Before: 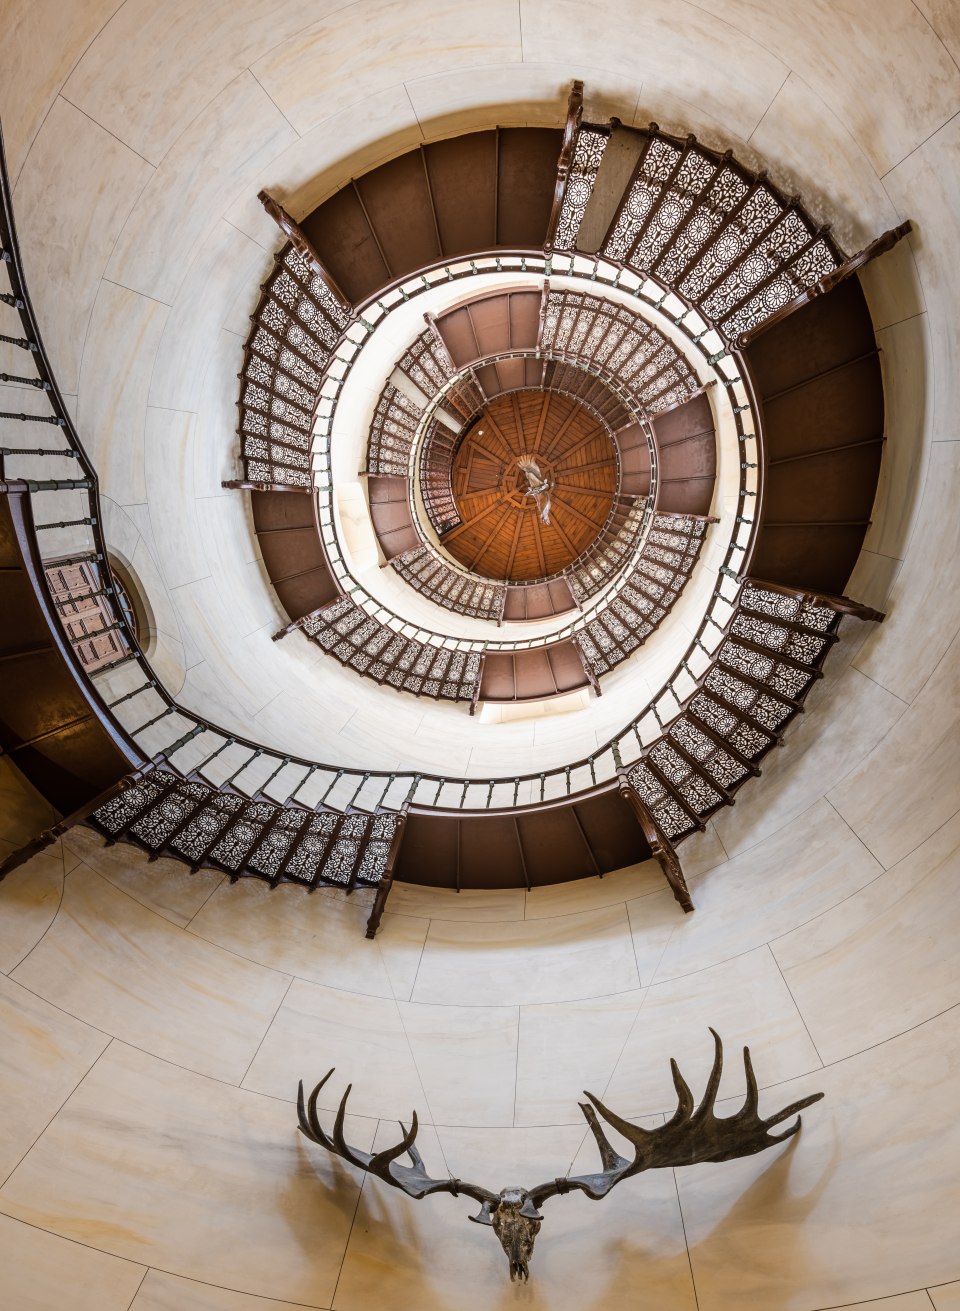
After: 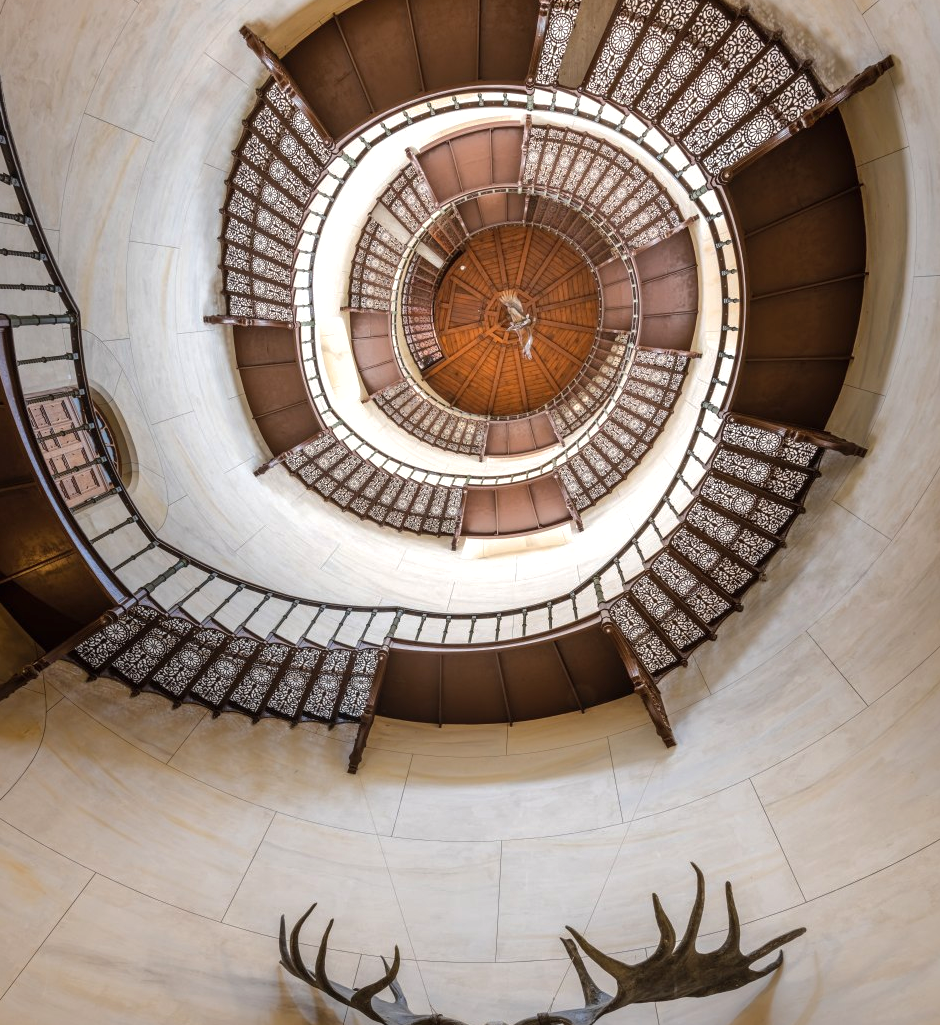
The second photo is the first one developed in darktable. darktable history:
exposure: exposure 0.204 EV, compensate highlight preservation false
shadows and highlights: shadows 30.22
crop and rotate: left 1.88%, top 12.66%, right 0.197%, bottom 9.097%
